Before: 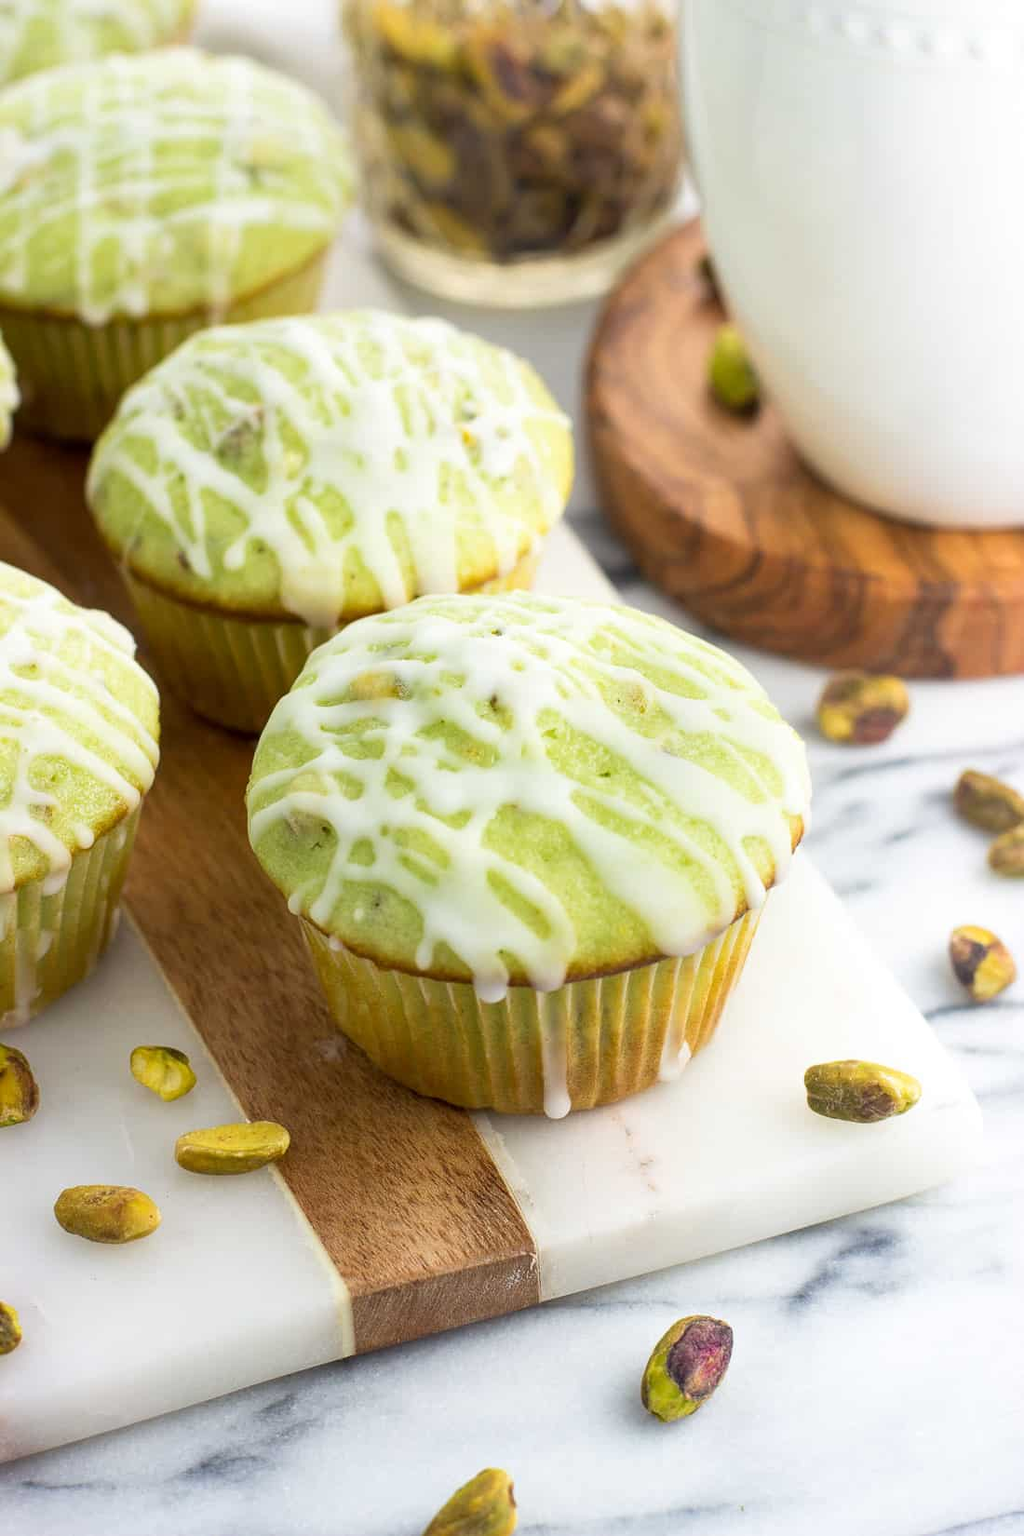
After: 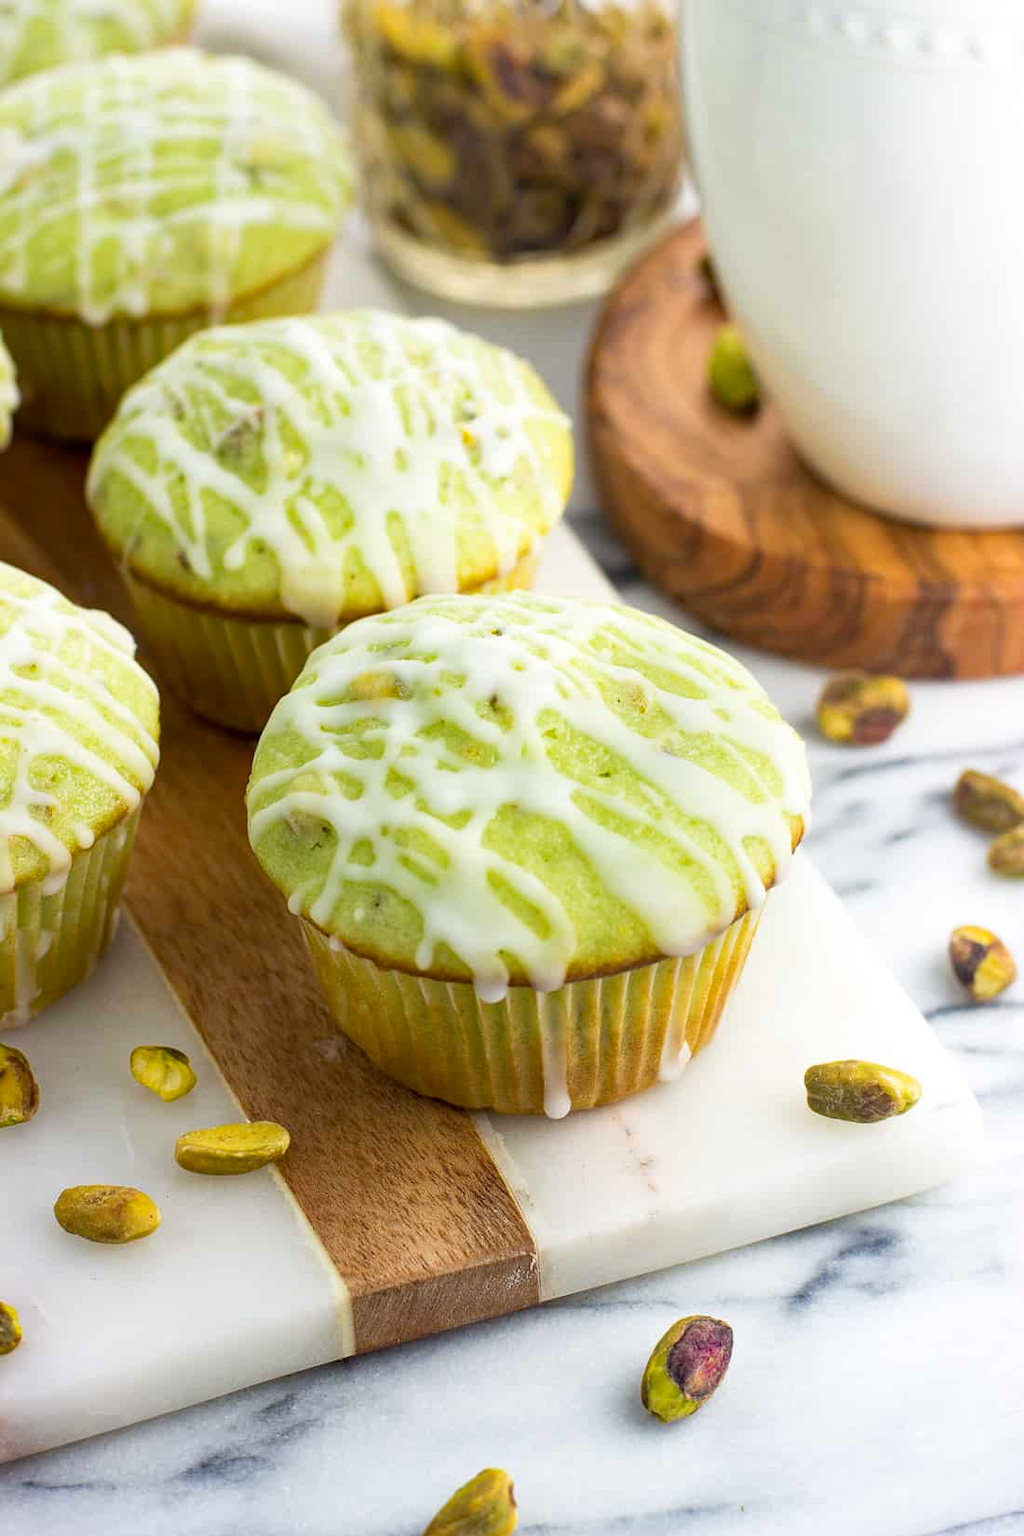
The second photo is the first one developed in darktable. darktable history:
haze removal: strength 0.297, distance 0.243, compatibility mode true, adaptive false
